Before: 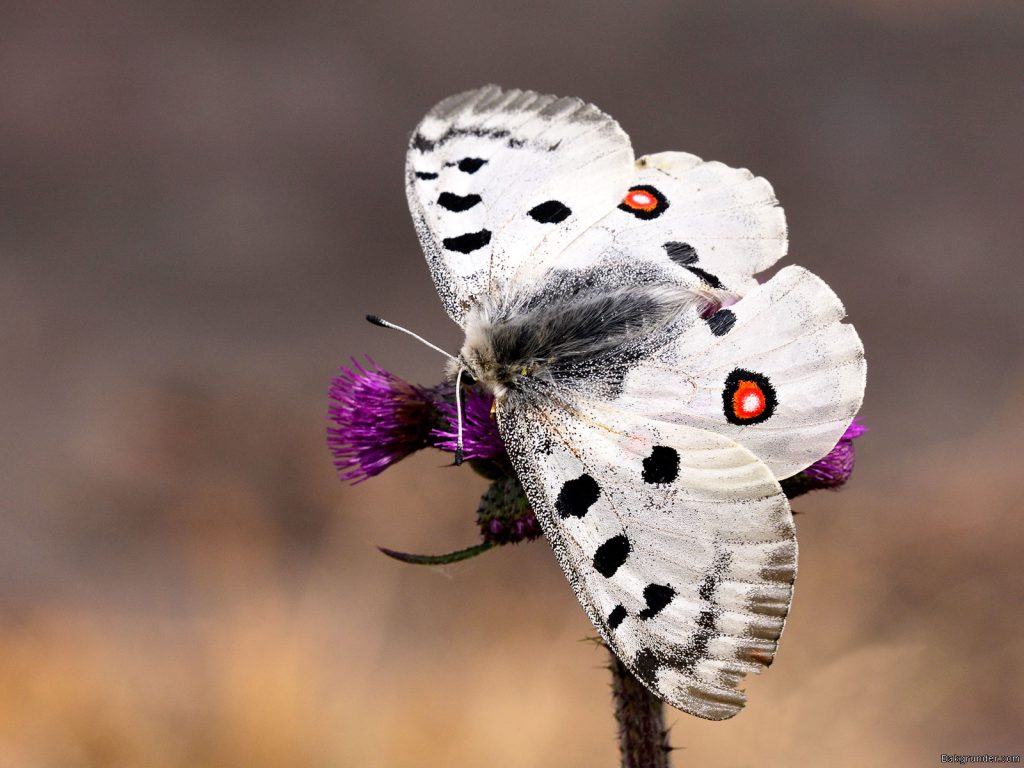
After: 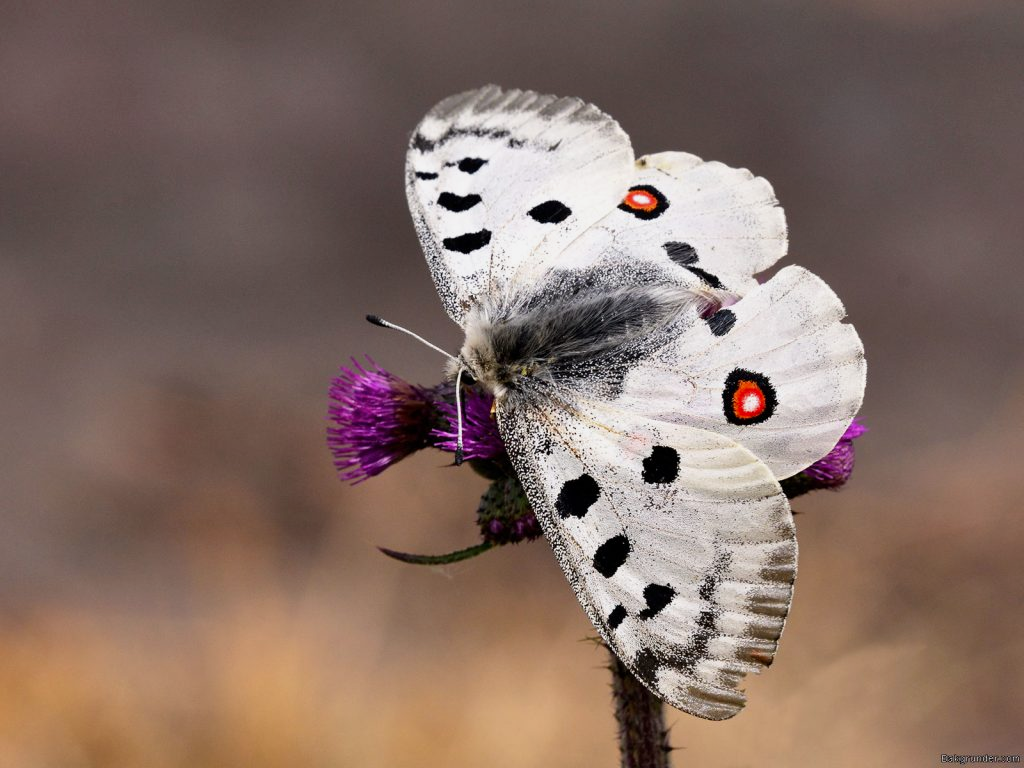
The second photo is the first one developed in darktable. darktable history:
shadows and highlights: low approximation 0.01, soften with gaussian
exposure: exposure -0.153 EV, compensate highlight preservation false
